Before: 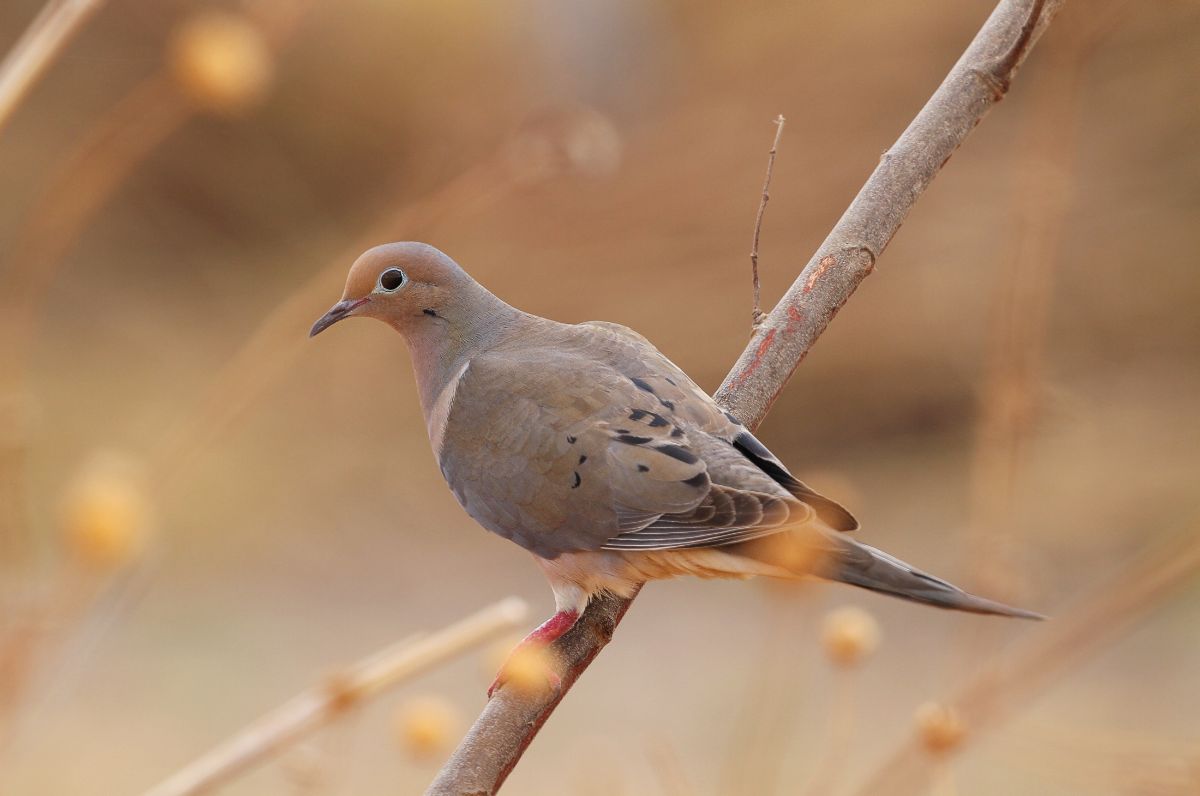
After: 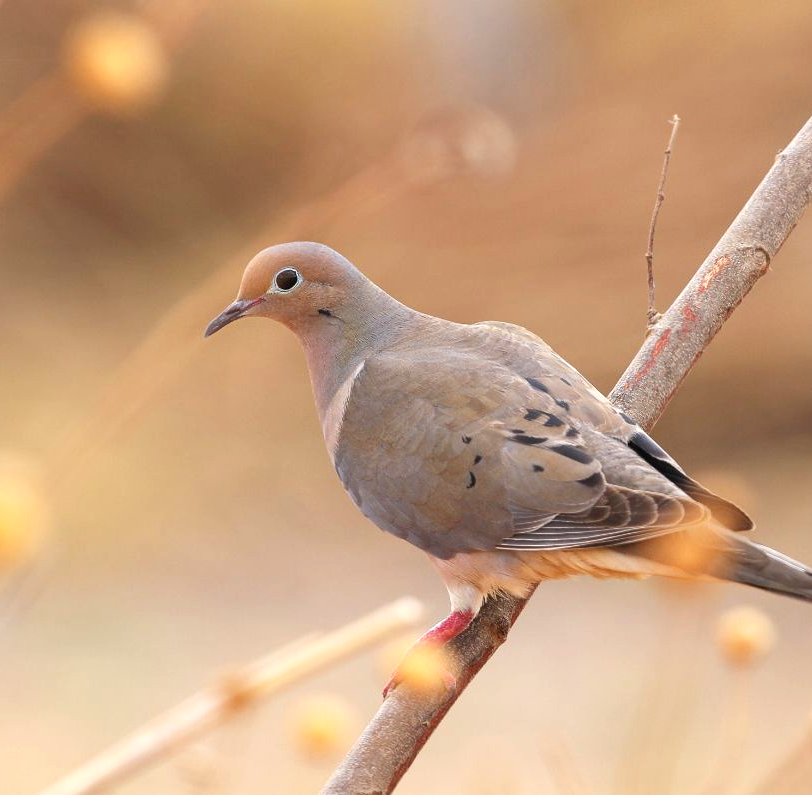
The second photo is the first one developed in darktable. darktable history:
crop and rotate: left 8.808%, right 23.516%
exposure: exposure 0.565 EV, compensate exposure bias true, compensate highlight preservation false
